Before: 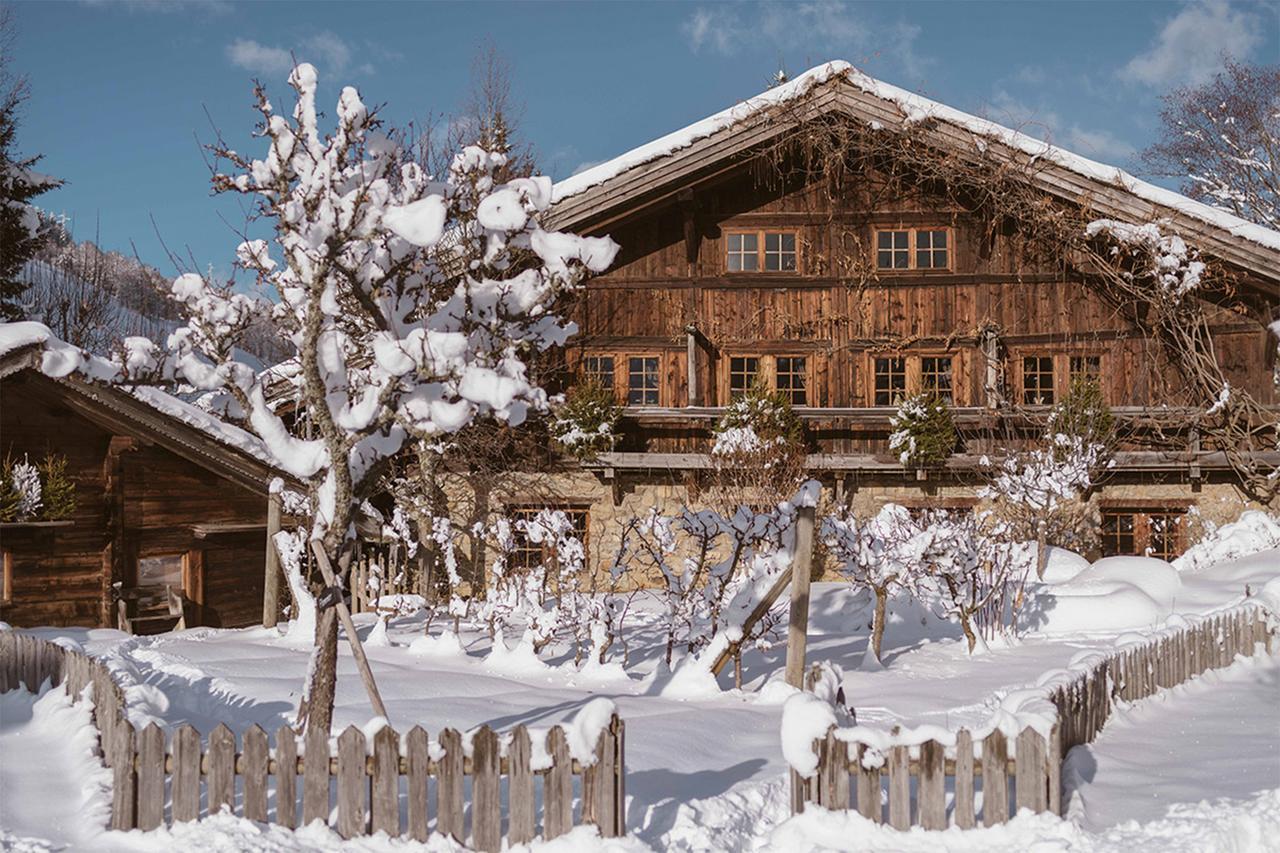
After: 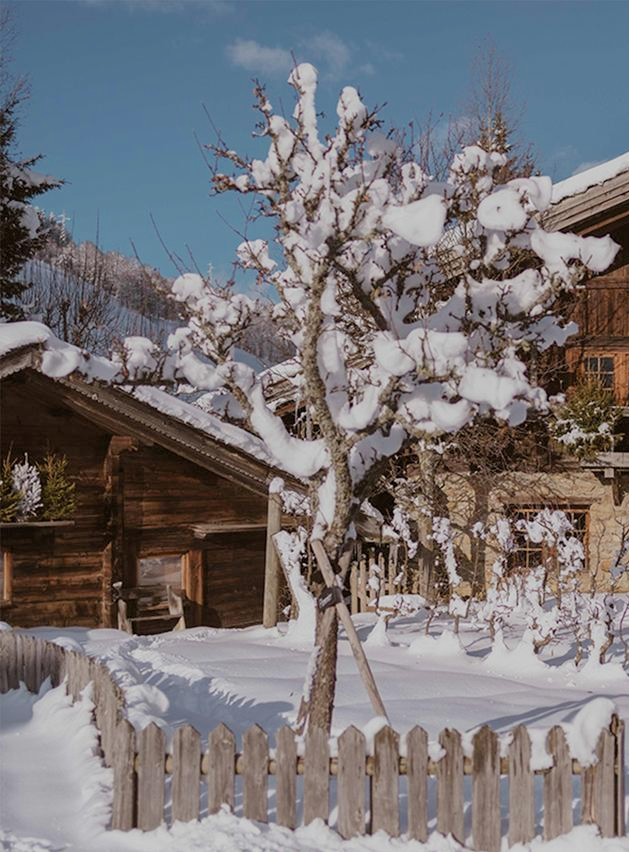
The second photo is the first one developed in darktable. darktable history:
crop and rotate: left 0%, top 0%, right 50.845%
filmic rgb: middle gray luminance 18.42%, black relative exposure -10.5 EV, white relative exposure 3.4 EV, threshold 6 EV, target black luminance 0%, hardness 6.03, latitude 99%, contrast 0.847, shadows ↔ highlights balance 0.505%, add noise in highlights 0, preserve chrominance max RGB, color science v3 (2019), use custom middle-gray values true, iterations of high-quality reconstruction 0, contrast in highlights soft, enable highlight reconstruction true
